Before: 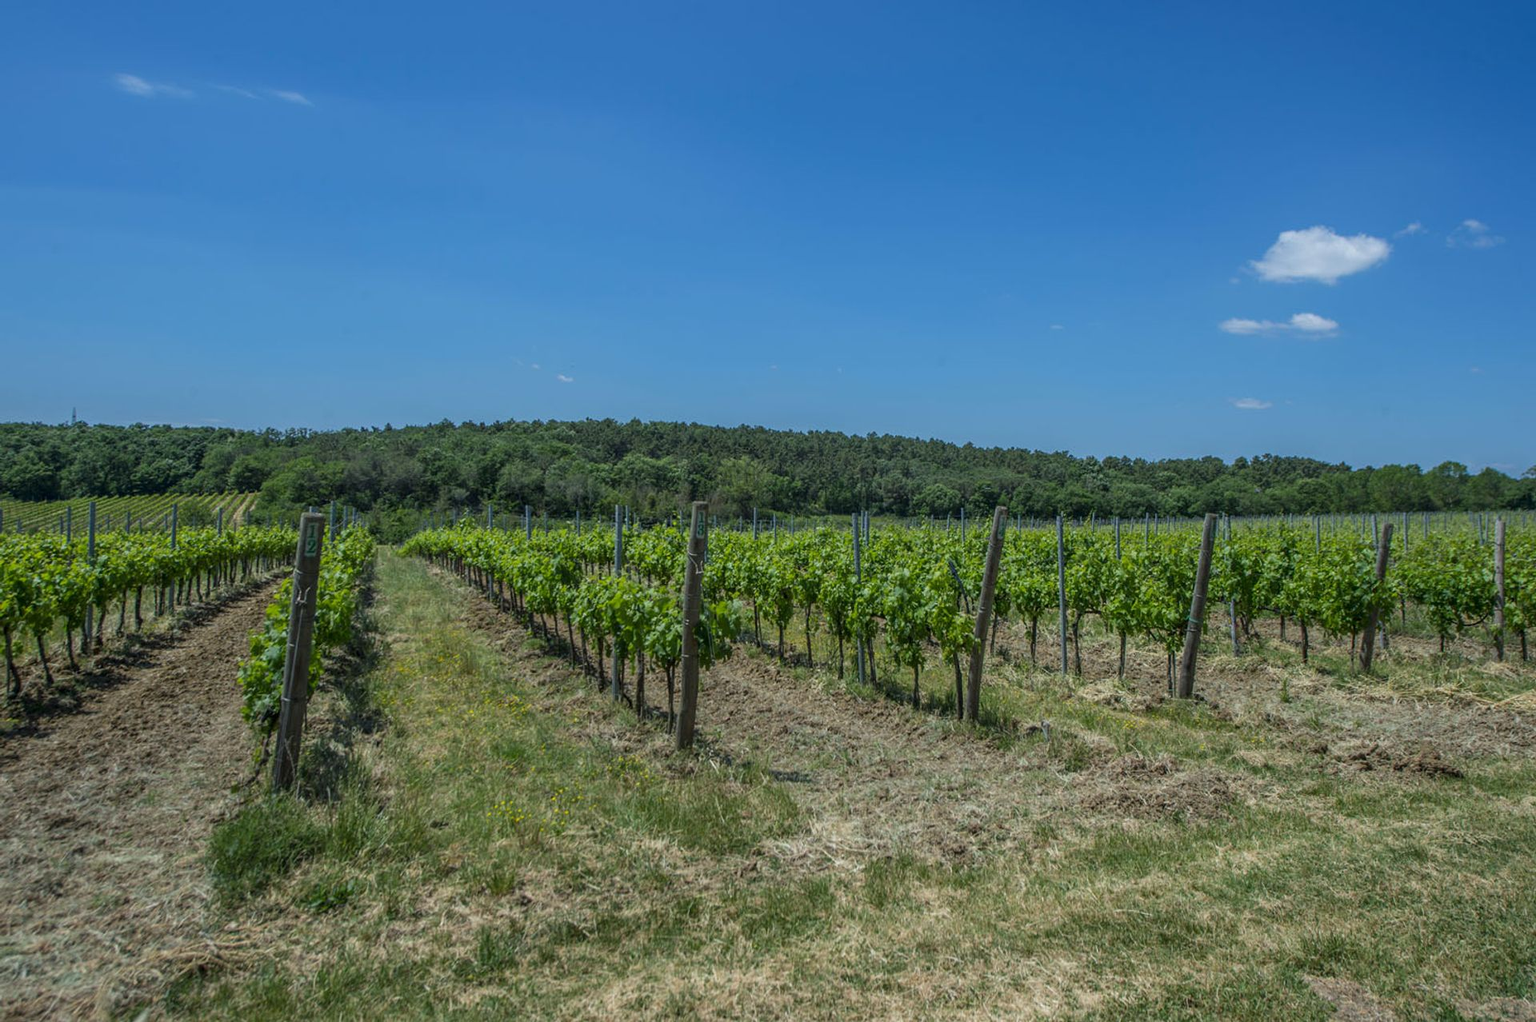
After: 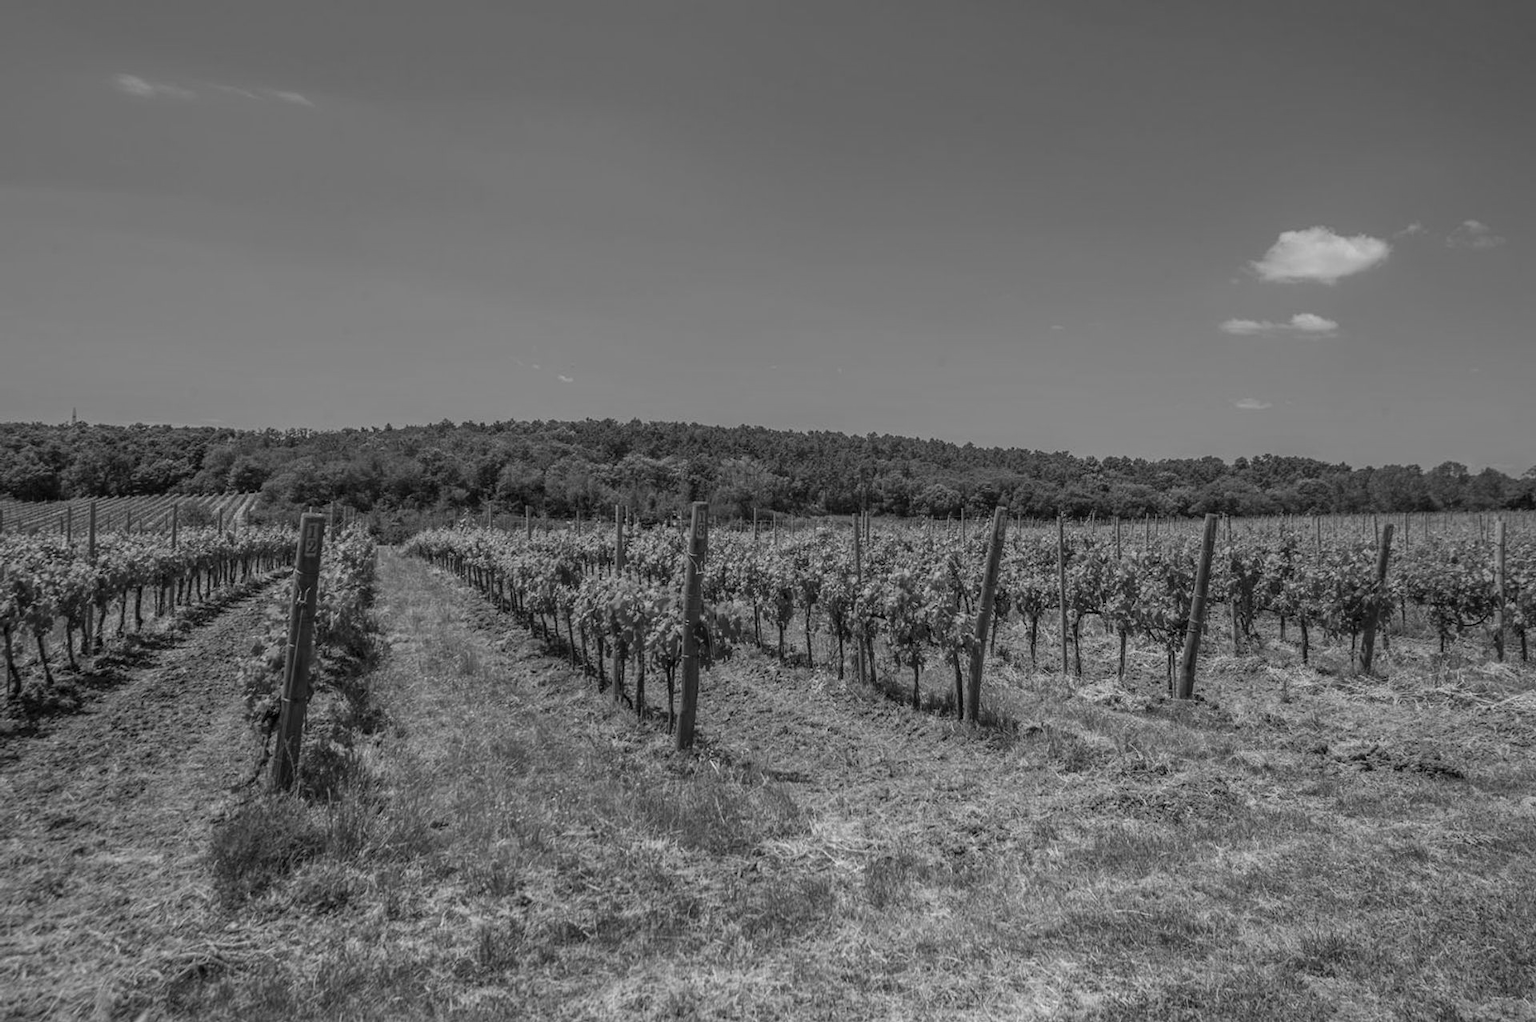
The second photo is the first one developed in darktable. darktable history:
velvia: on, module defaults
monochrome: a 16.06, b 15.48, size 1
